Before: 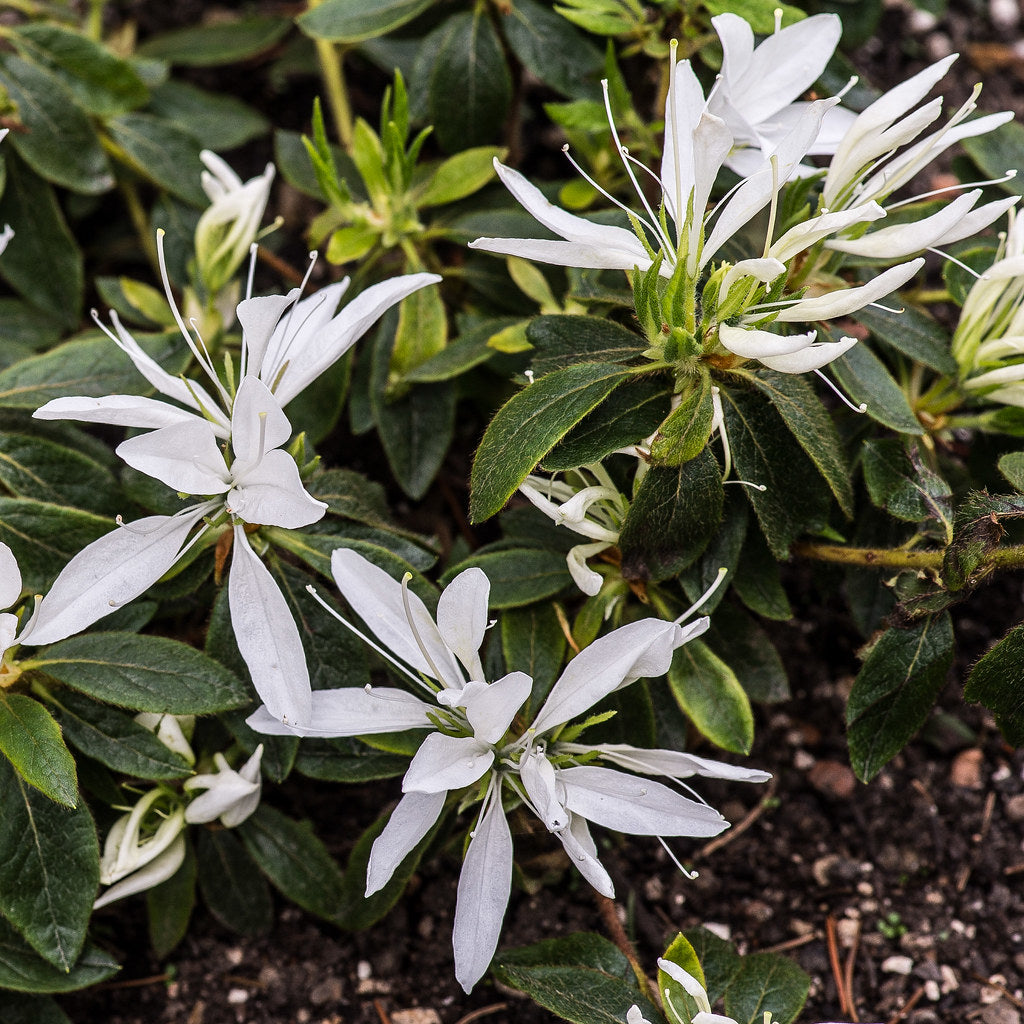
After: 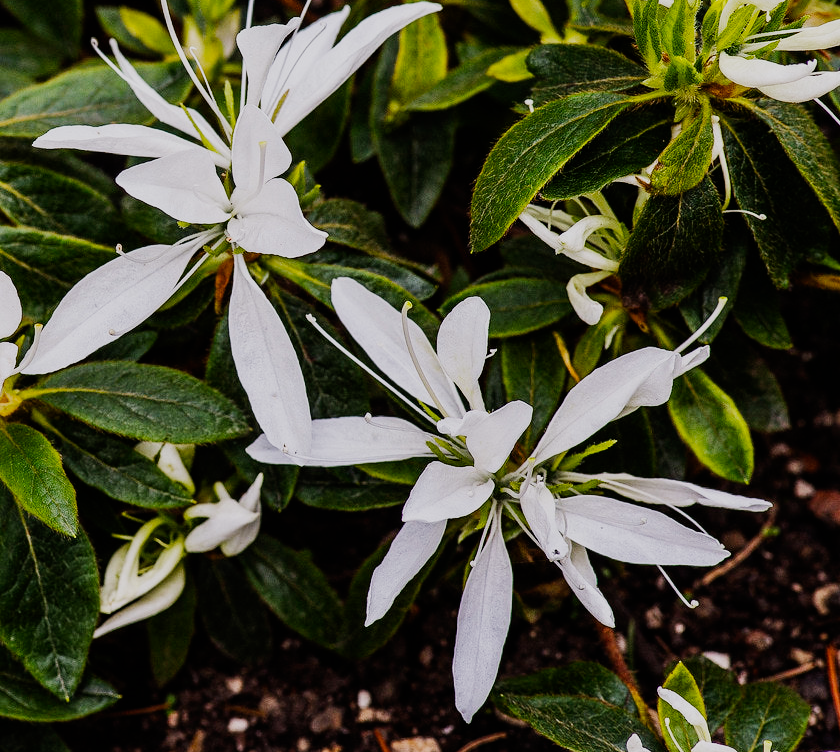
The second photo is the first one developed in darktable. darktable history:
crop: top 26.531%, right 17.959%
sigmoid: skew -0.2, preserve hue 0%, red attenuation 0.1, red rotation 0.035, green attenuation 0.1, green rotation -0.017, blue attenuation 0.15, blue rotation -0.052, base primaries Rec2020
color balance rgb: linear chroma grading › global chroma 15%, perceptual saturation grading › global saturation 30%
